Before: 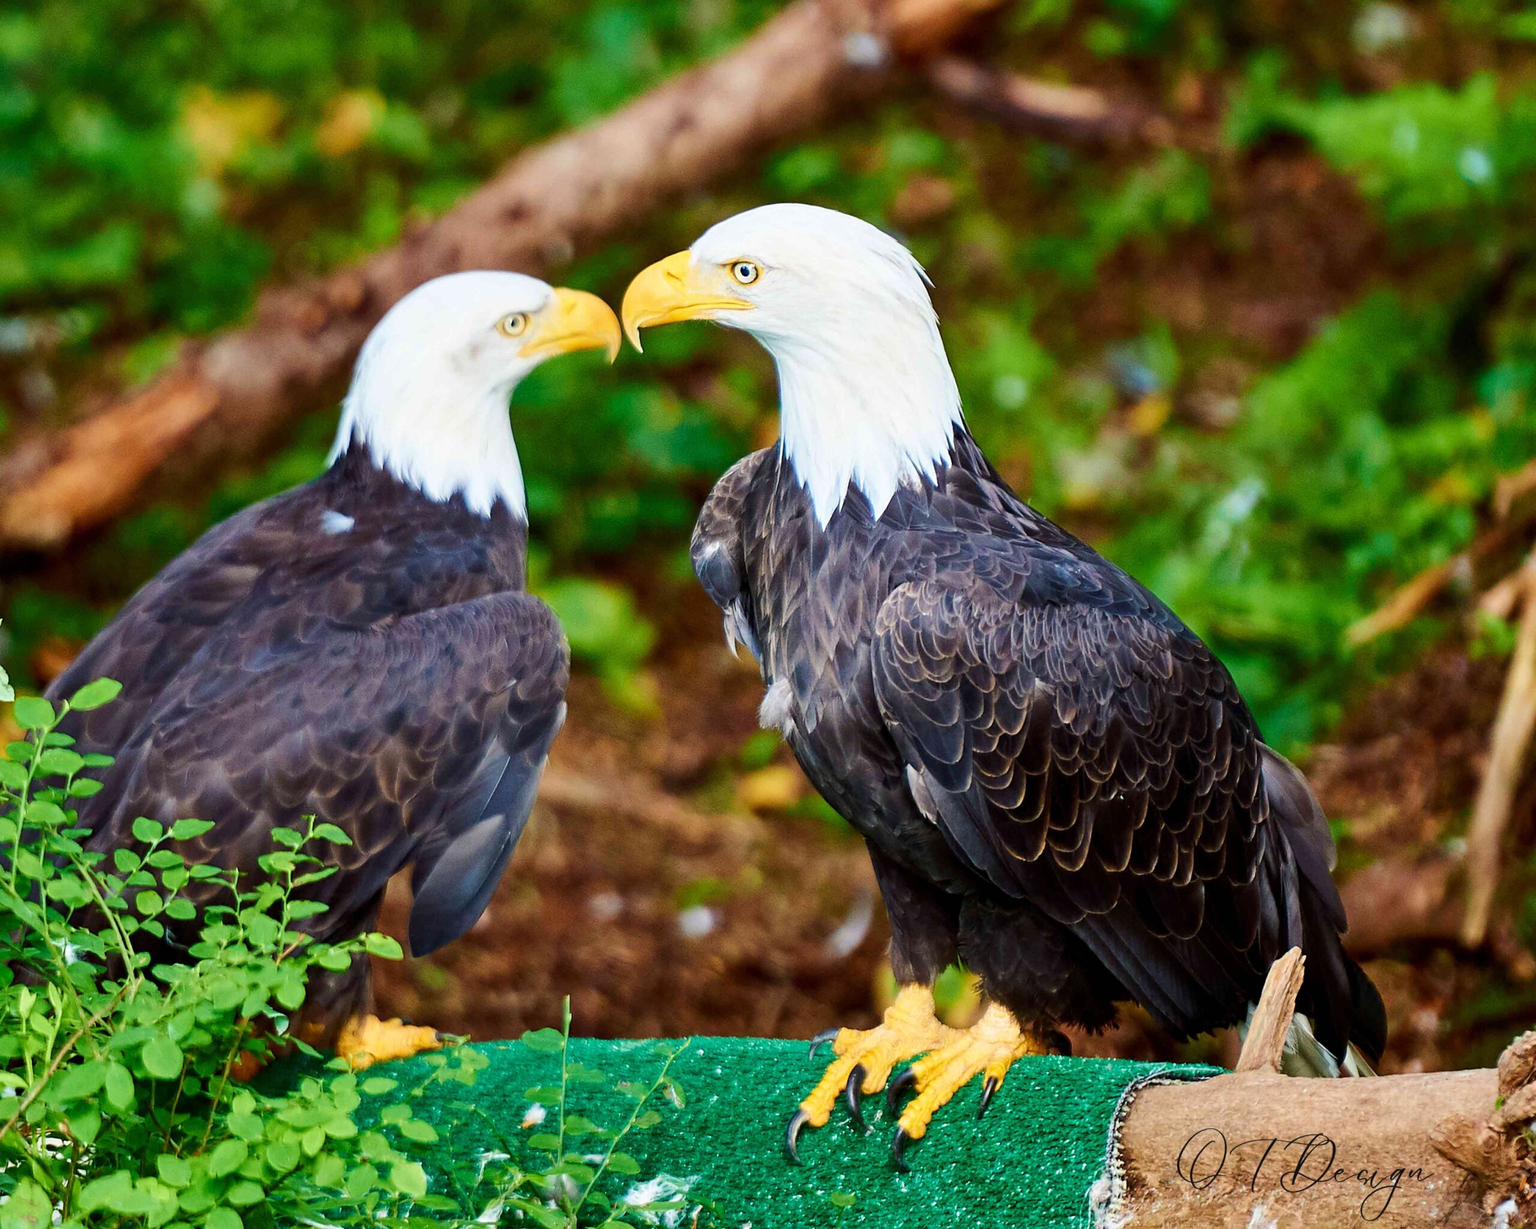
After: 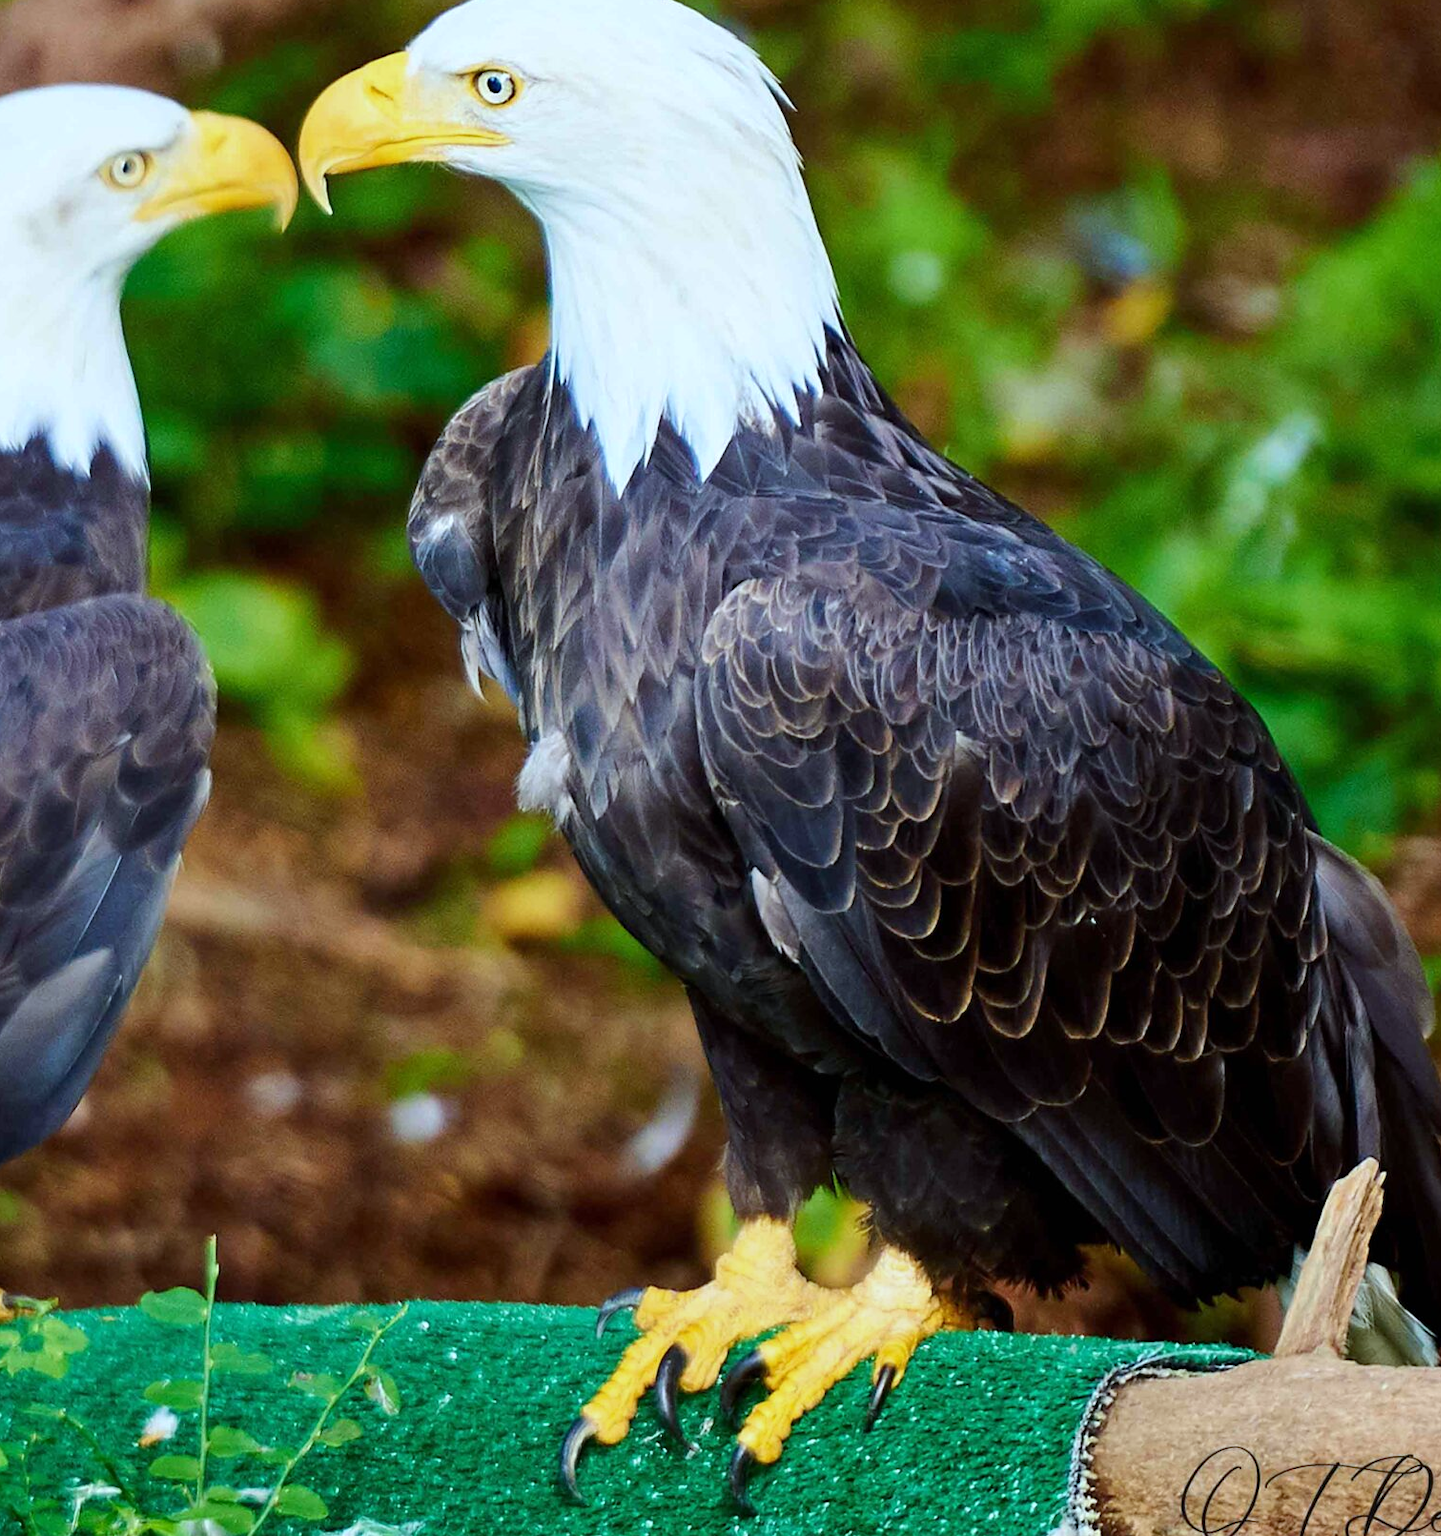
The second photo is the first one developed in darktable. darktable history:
white balance: red 0.925, blue 1.046
crop and rotate: left 28.256%, top 17.734%, right 12.656%, bottom 3.573%
